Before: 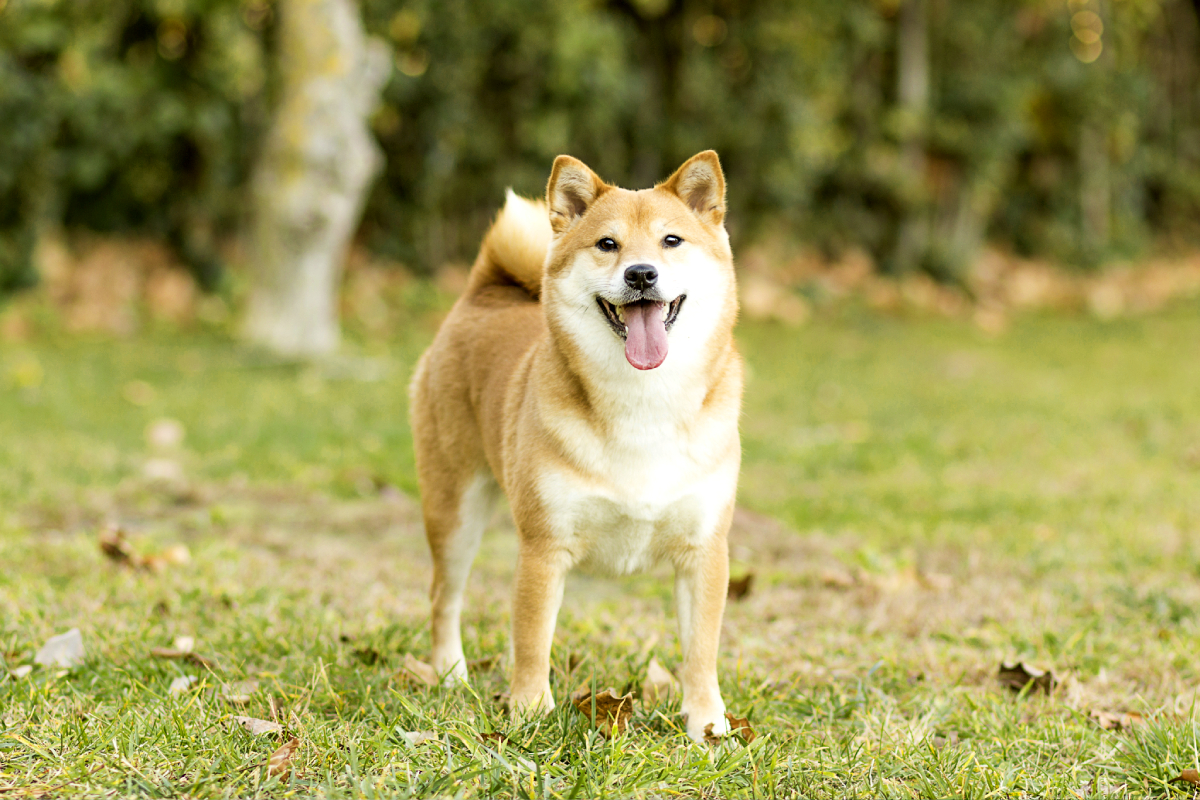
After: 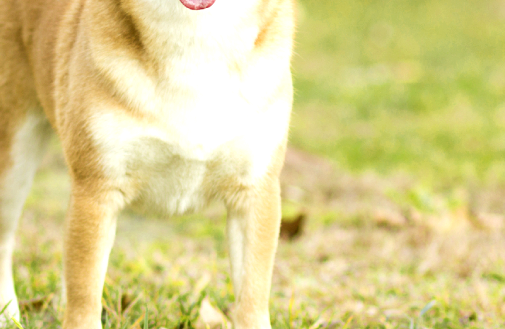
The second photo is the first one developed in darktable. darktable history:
exposure: exposure 0.292 EV, compensate exposure bias true, compensate highlight preservation false
crop: left 37.413%, top 45.062%, right 20.498%, bottom 13.766%
